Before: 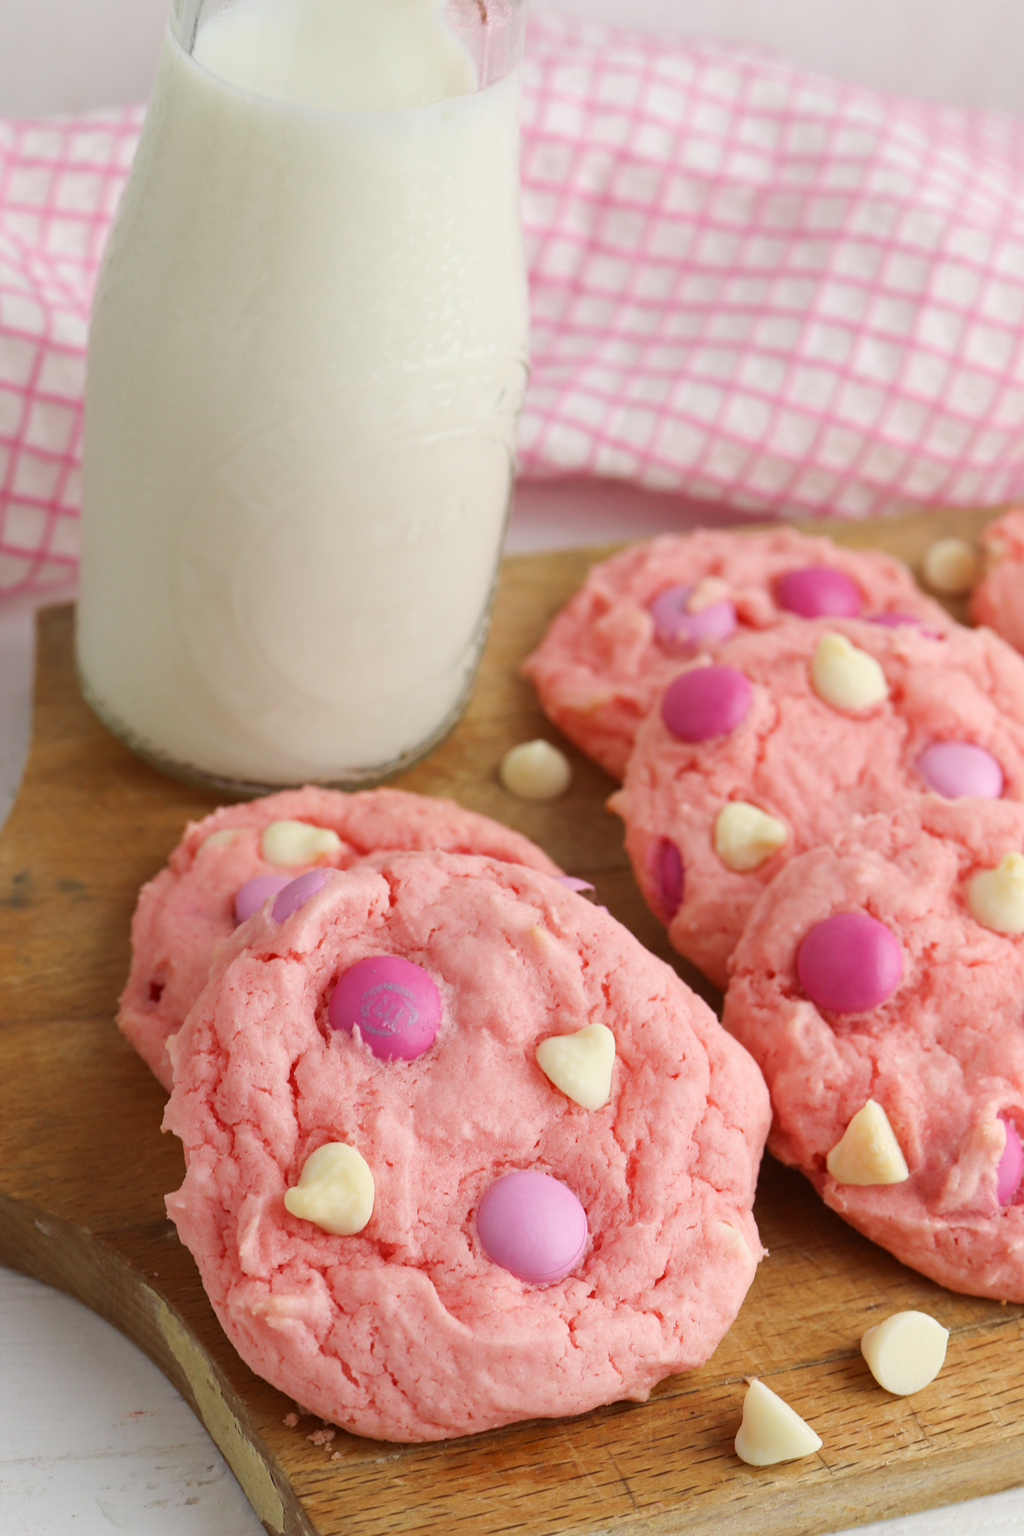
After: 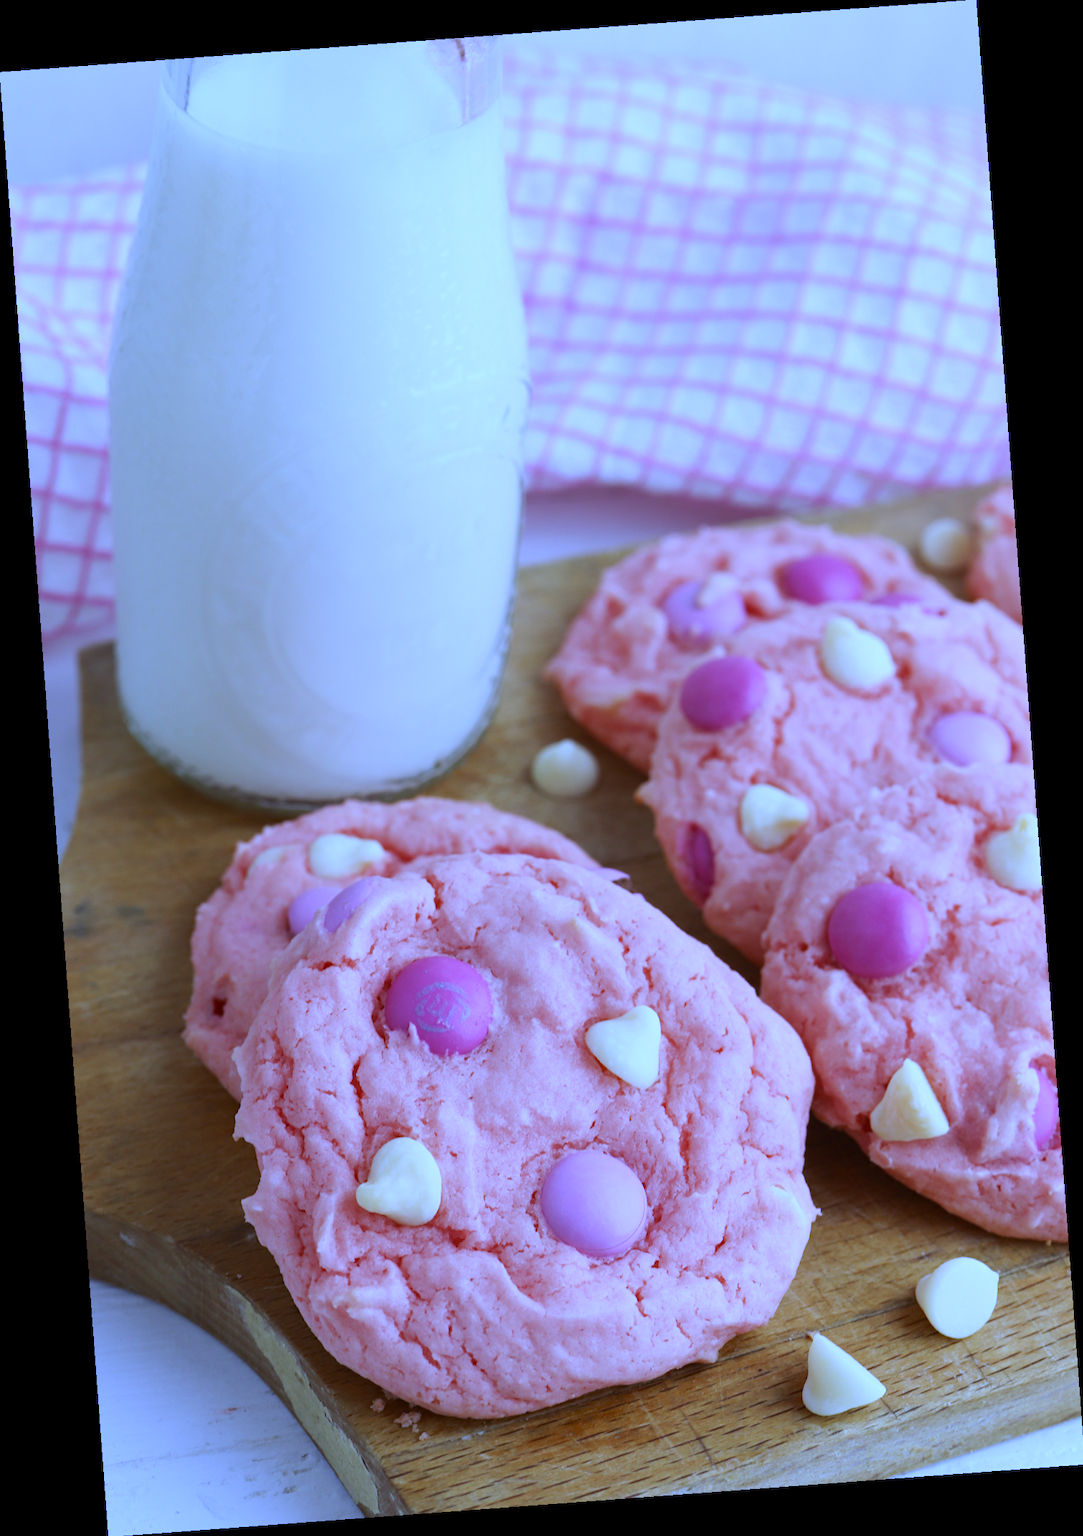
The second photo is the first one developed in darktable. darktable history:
white balance: red 0.766, blue 1.537
rotate and perspective: rotation -4.25°, automatic cropping off
